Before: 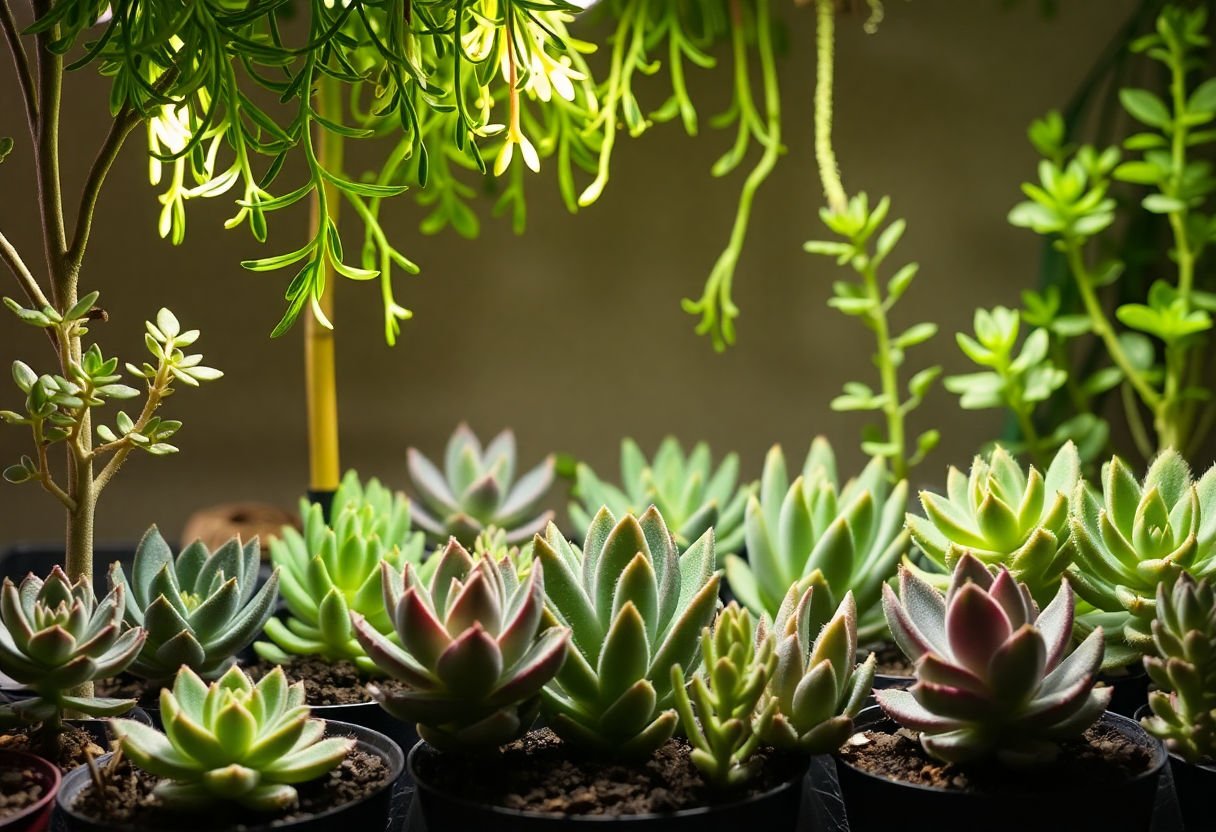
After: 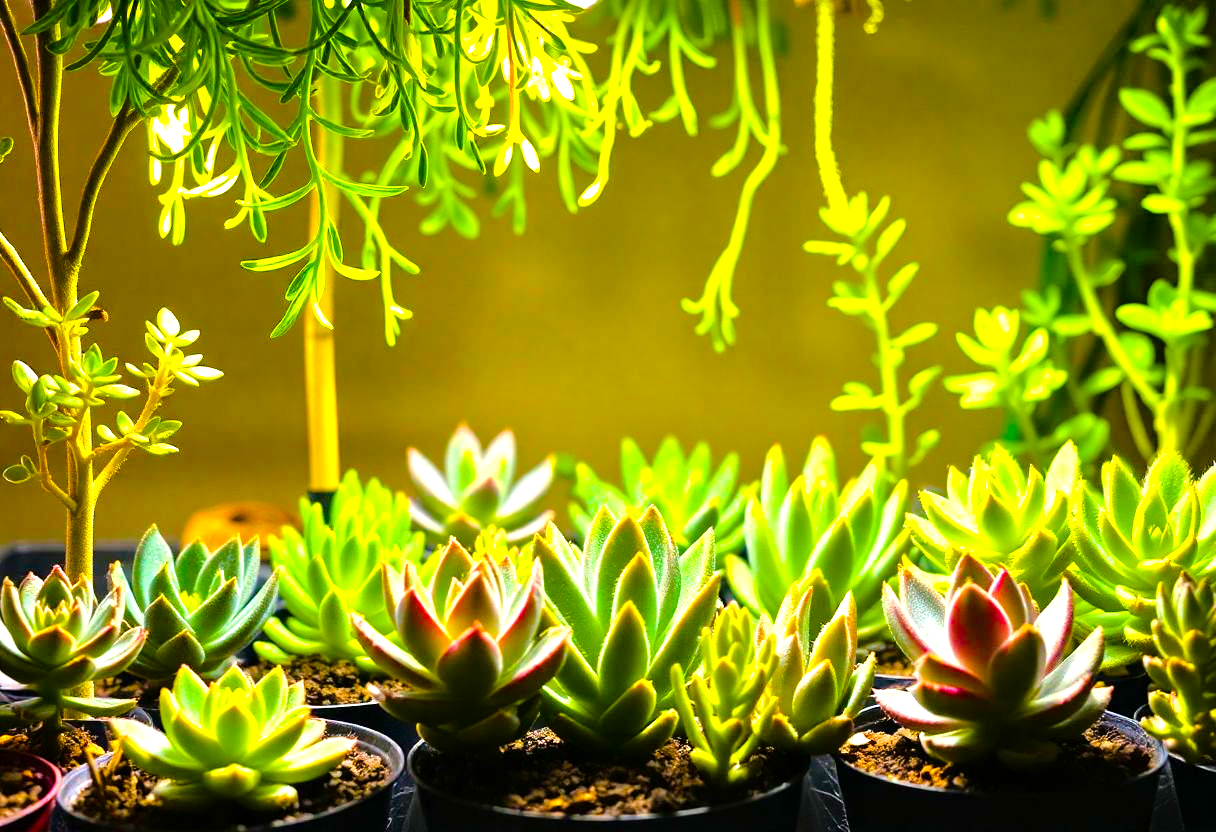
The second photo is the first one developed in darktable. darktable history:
tone equalizer: -7 EV 0.15 EV, -6 EV 0.6 EV, -5 EV 1.15 EV, -4 EV 1.33 EV, -3 EV 1.15 EV, -2 EV 0.6 EV, -1 EV 0.15 EV, mask exposure compensation -0.5 EV
color balance rgb: linear chroma grading › global chroma 42%, perceptual saturation grading › global saturation 42%, perceptual brilliance grading › global brilliance 25%, global vibrance 33%
